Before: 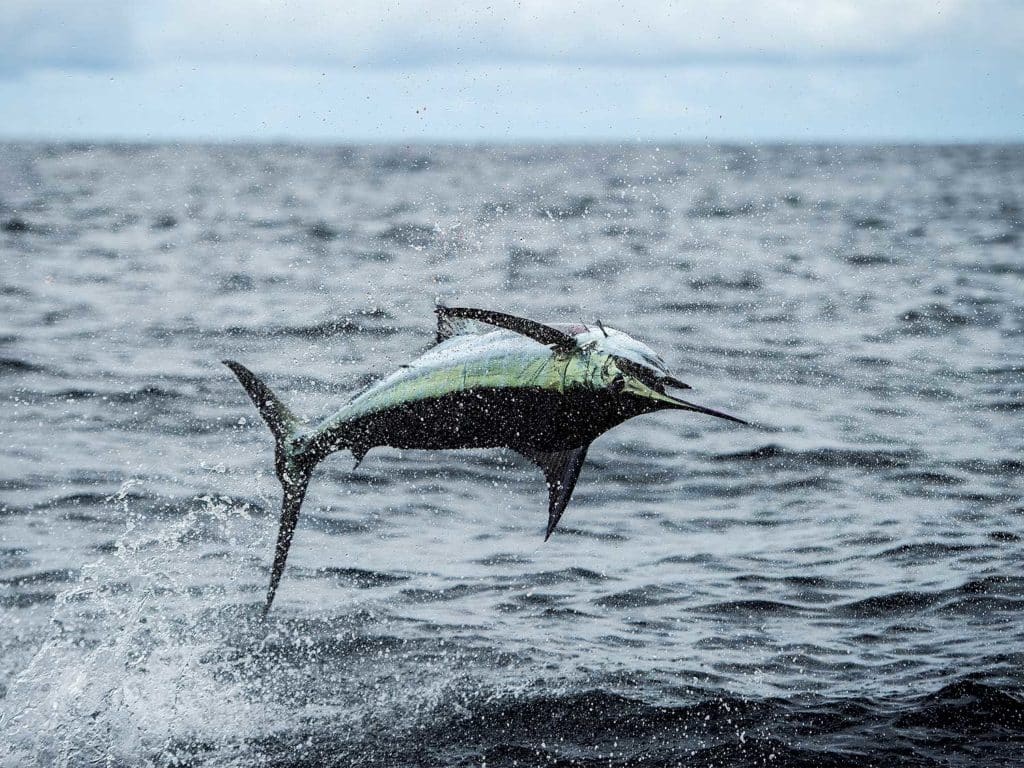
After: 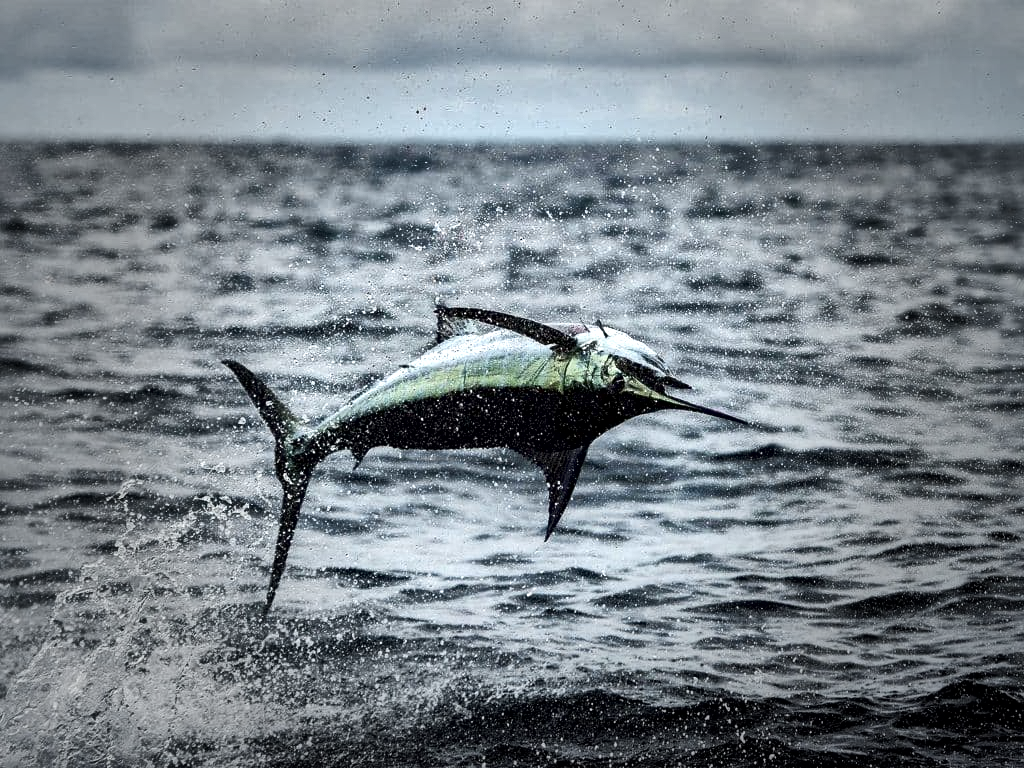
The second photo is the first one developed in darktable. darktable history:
shadows and highlights: low approximation 0.01, soften with gaussian
vignetting: fall-off start 39.7%, fall-off radius 40.34%, unbound false
exposure: exposure 0.018 EV, compensate exposure bias true, compensate highlight preservation false
local contrast: mode bilateral grid, contrast 44, coarseness 68, detail 214%, midtone range 0.2
